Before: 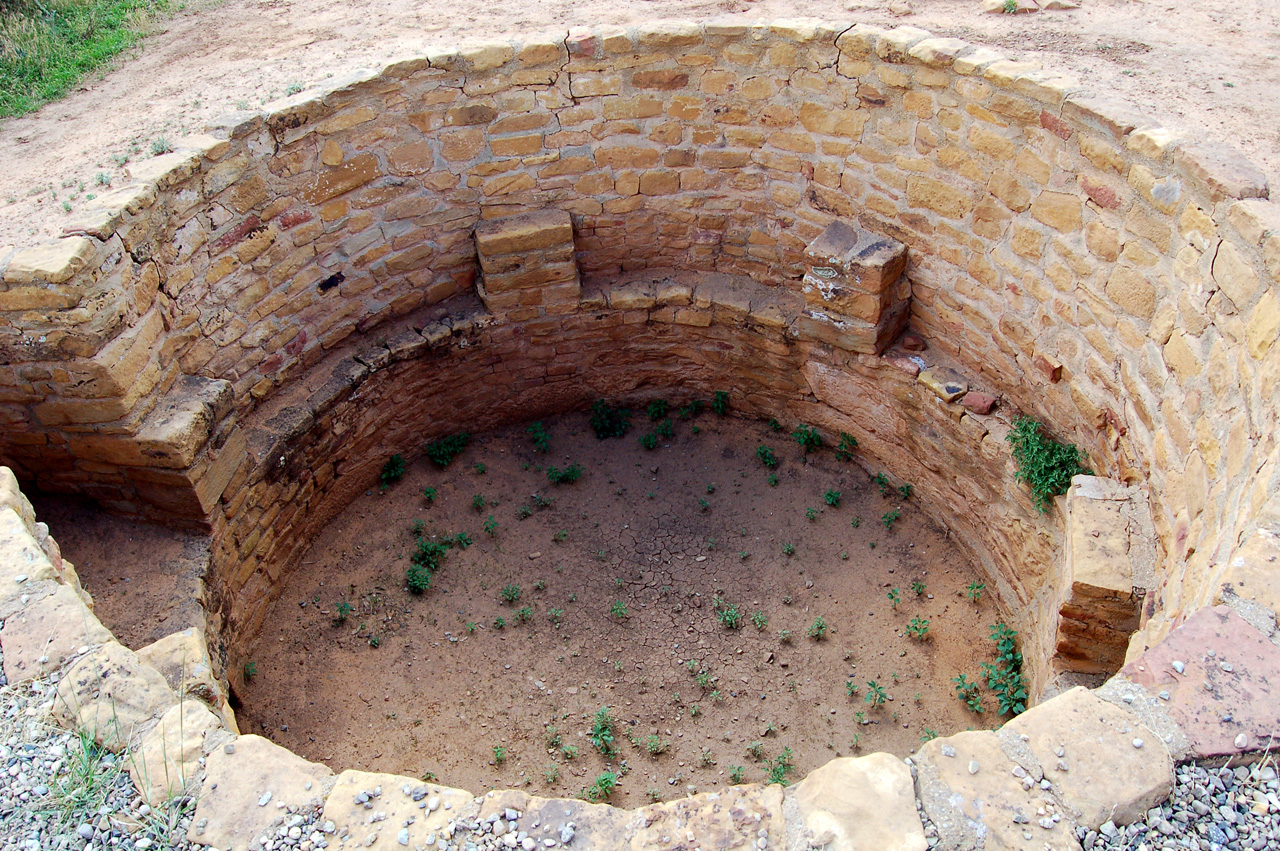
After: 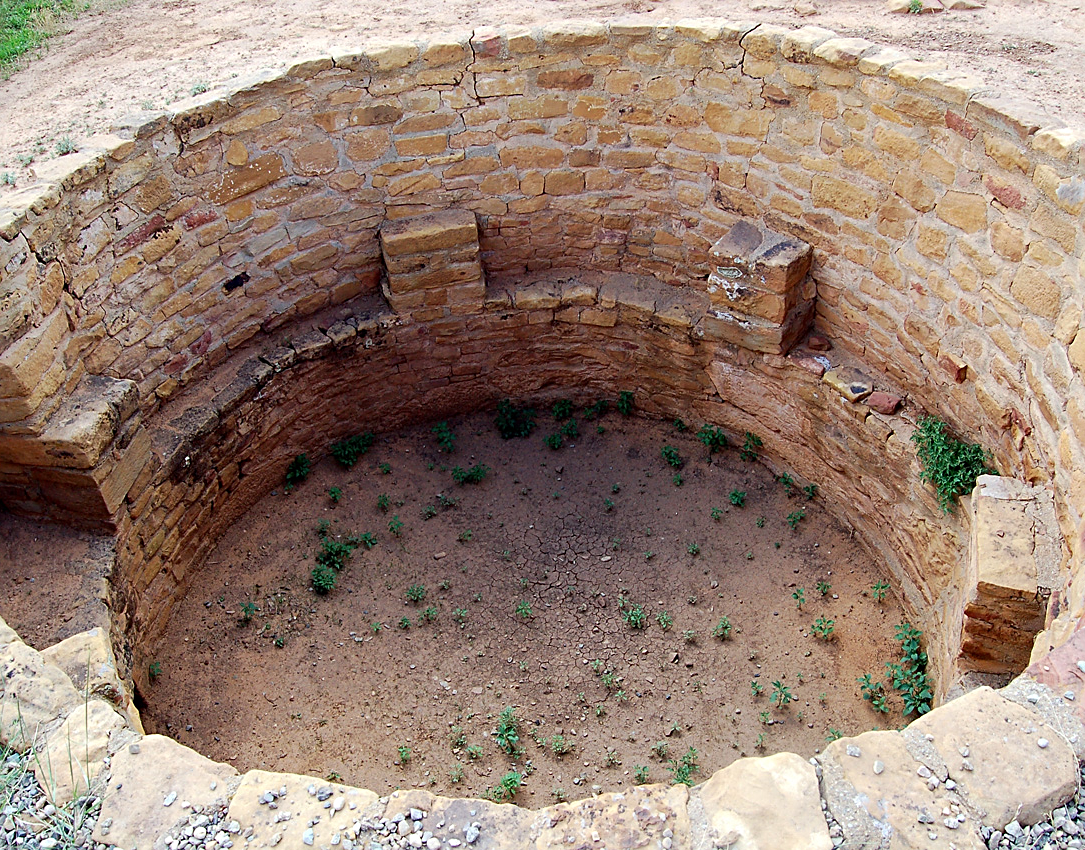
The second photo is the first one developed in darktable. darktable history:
sharpen: on, module defaults
crop: left 7.426%, right 7.802%
